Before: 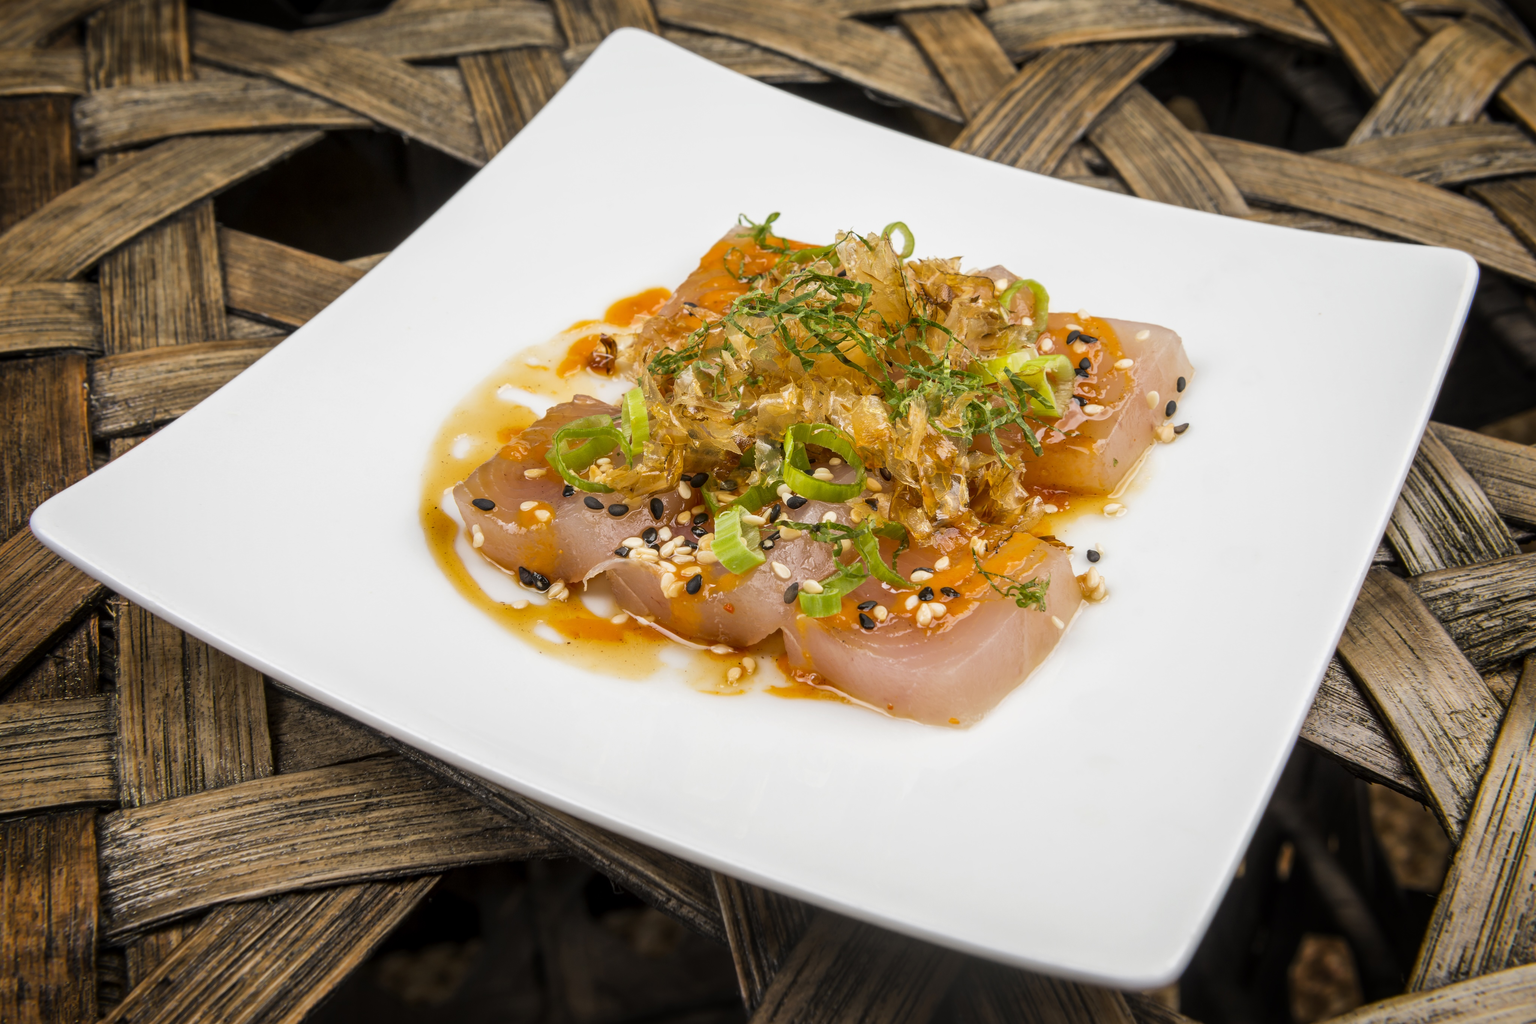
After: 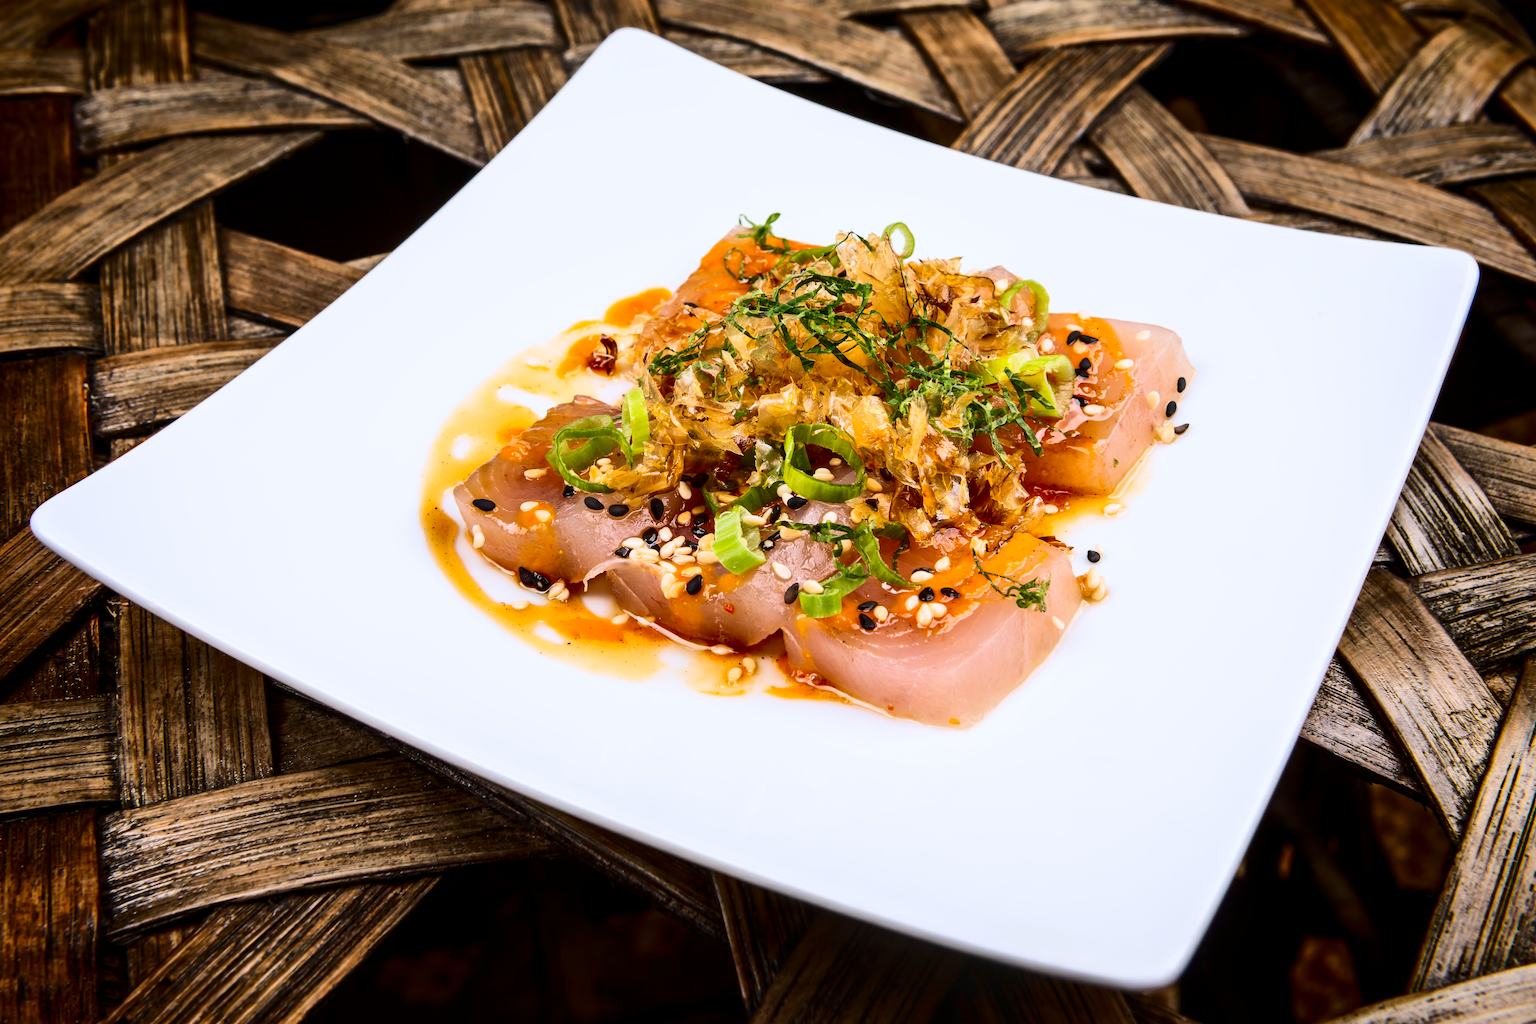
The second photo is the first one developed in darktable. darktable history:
color calibration: illuminant as shot in camera, x 0.358, y 0.373, temperature 4628.91 K
contrast brightness saturation: contrast 0.32, brightness -0.08, saturation 0.17
